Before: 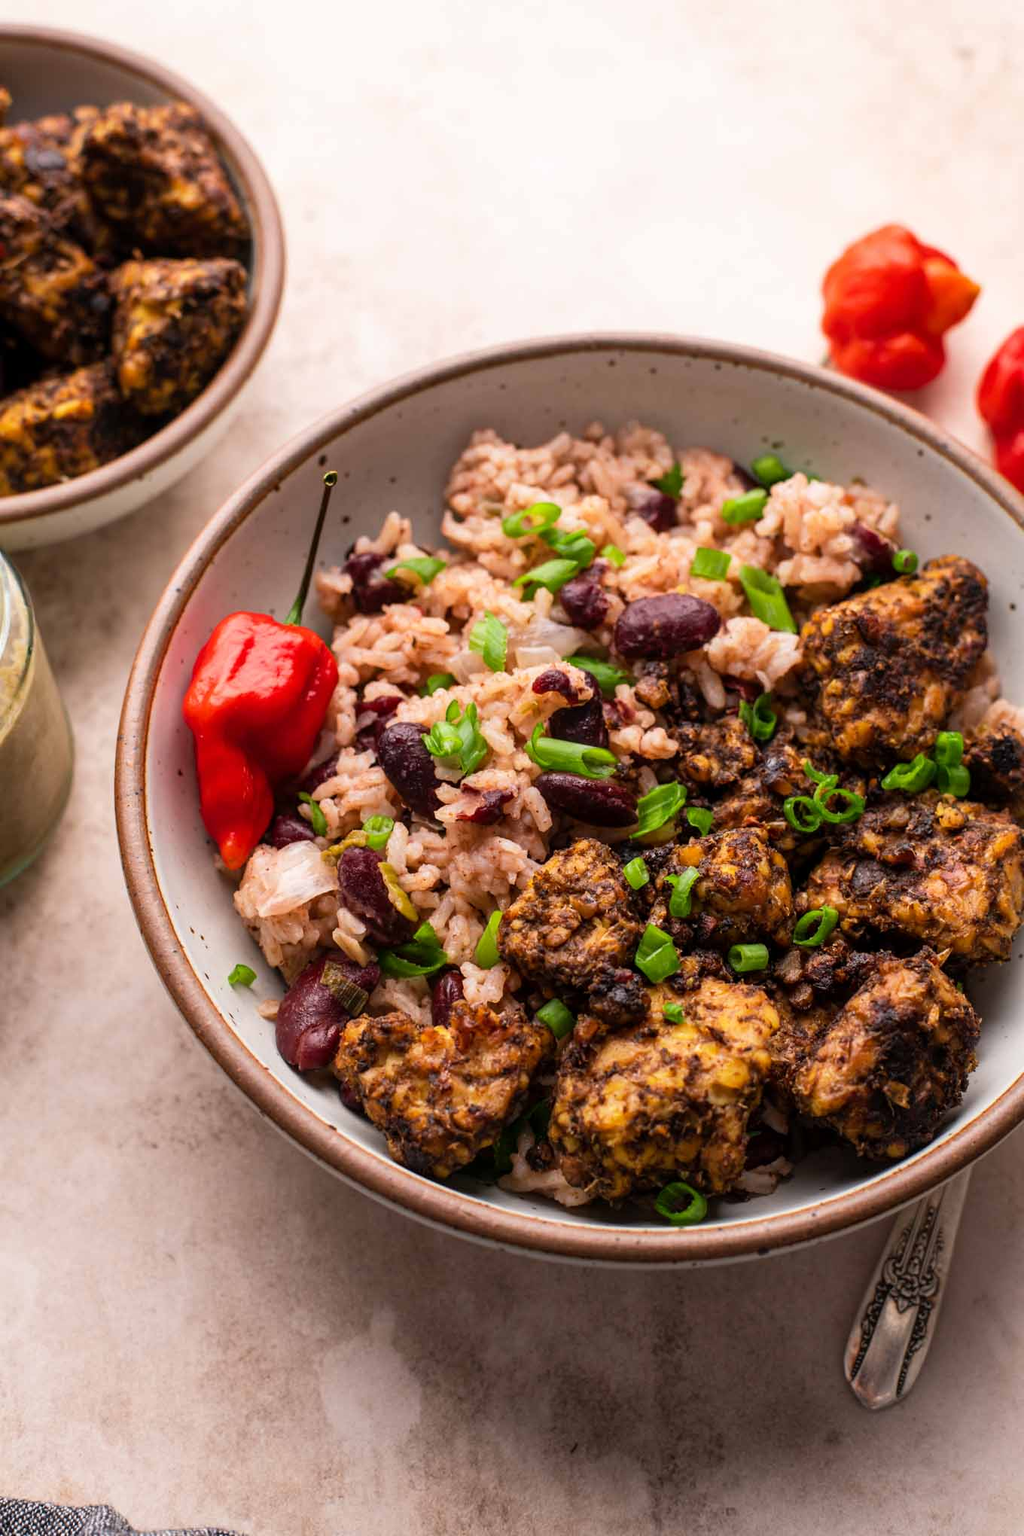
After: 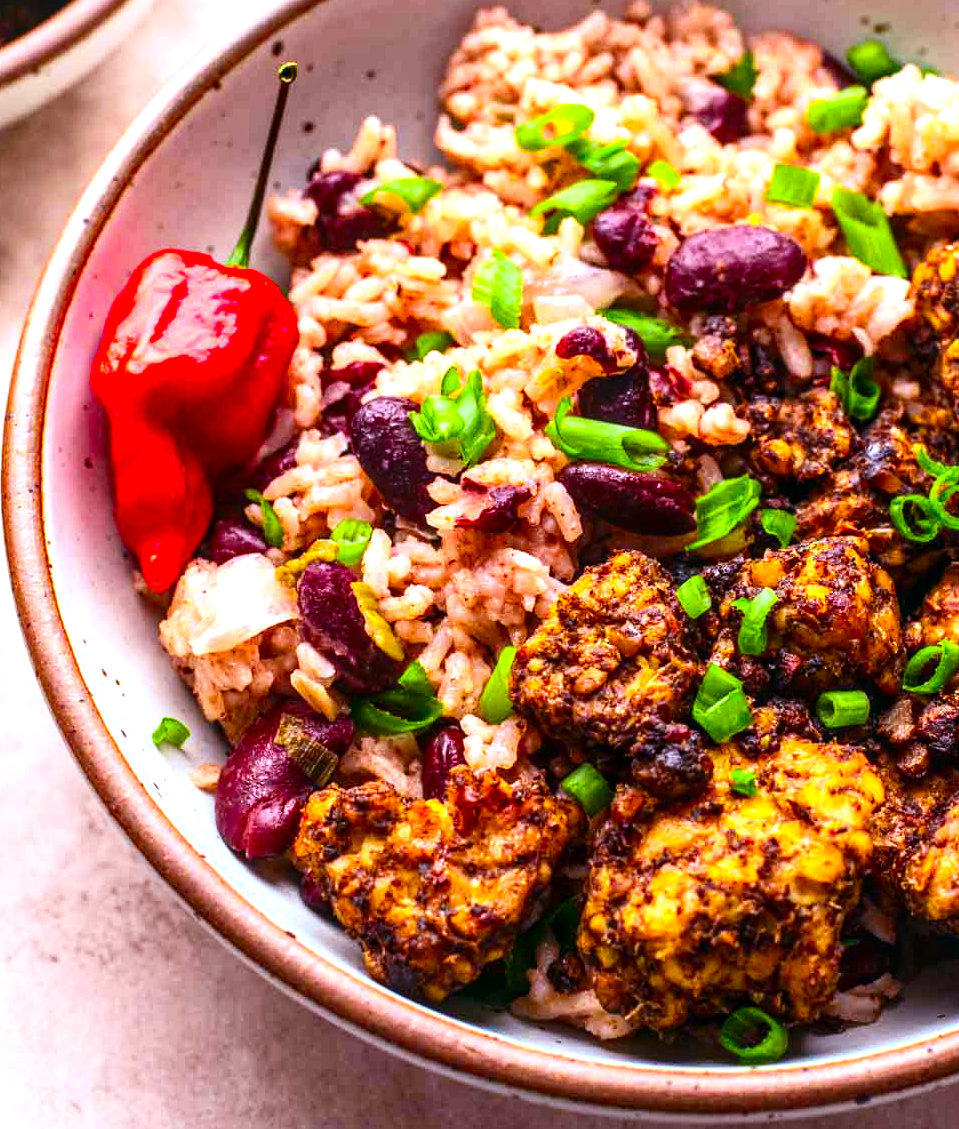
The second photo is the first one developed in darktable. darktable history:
crop: left 11.123%, top 27.61%, right 18.3%, bottom 17.034%
color balance: mode lift, gamma, gain (sRGB), lift [0.997, 0.979, 1.021, 1.011], gamma [1, 1.084, 0.916, 0.998], gain [1, 0.87, 1.13, 1.101], contrast 4.55%, contrast fulcrum 38.24%, output saturation 104.09%
color balance rgb: linear chroma grading › global chroma 6.48%, perceptual saturation grading › global saturation 12.96%, global vibrance 6.02%
contrast brightness saturation: contrast 0.18, saturation 0.3
local contrast: on, module defaults
white balance: red 1.188, blue 1.11
exposure: black level correction 0, exposure 0.5 EV, compensate exposure bias true, compensate highlight preservation false
